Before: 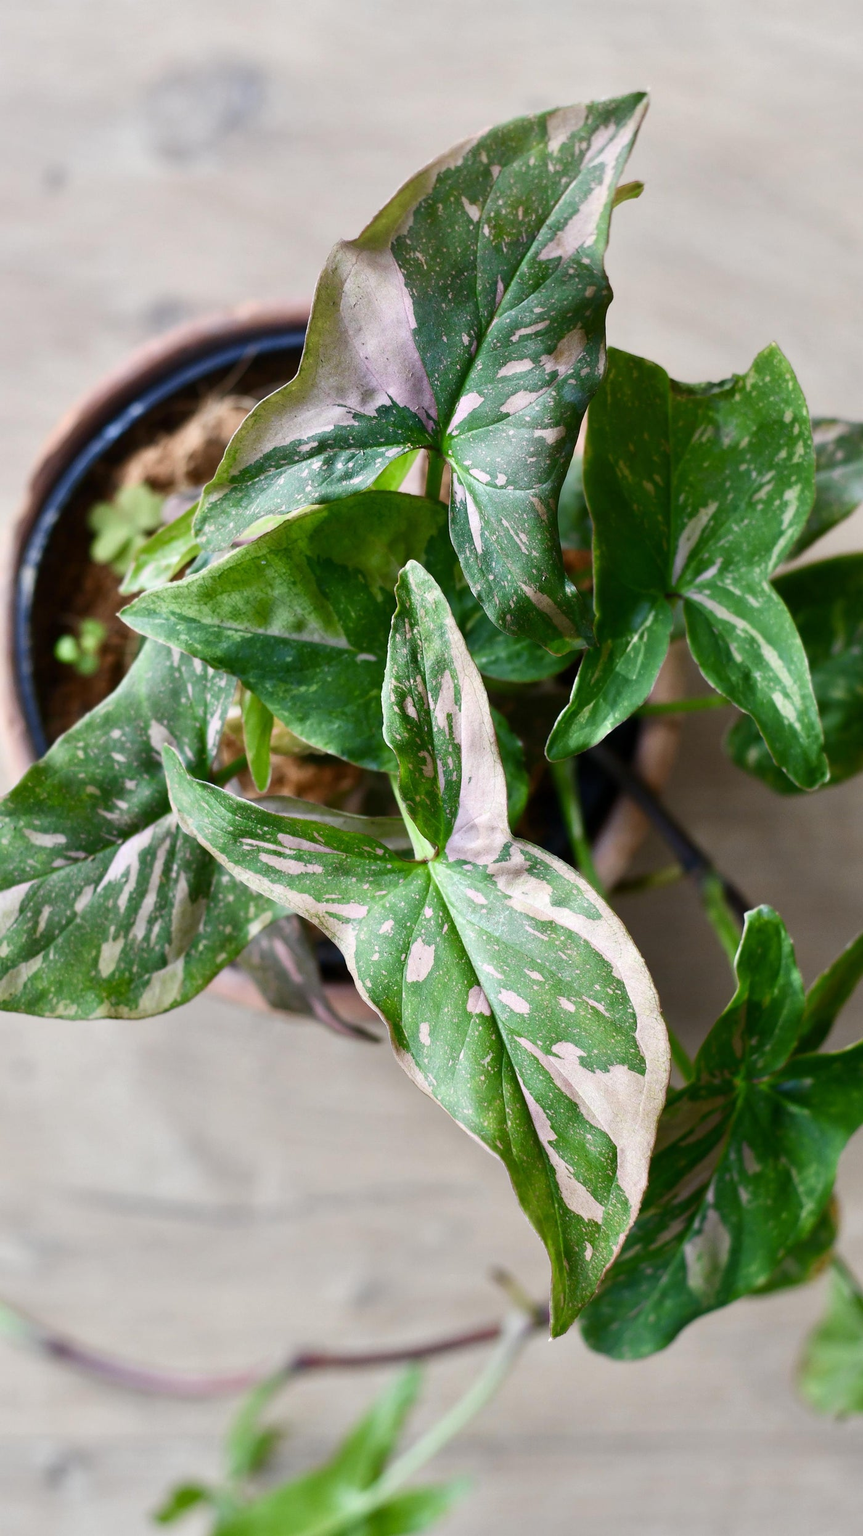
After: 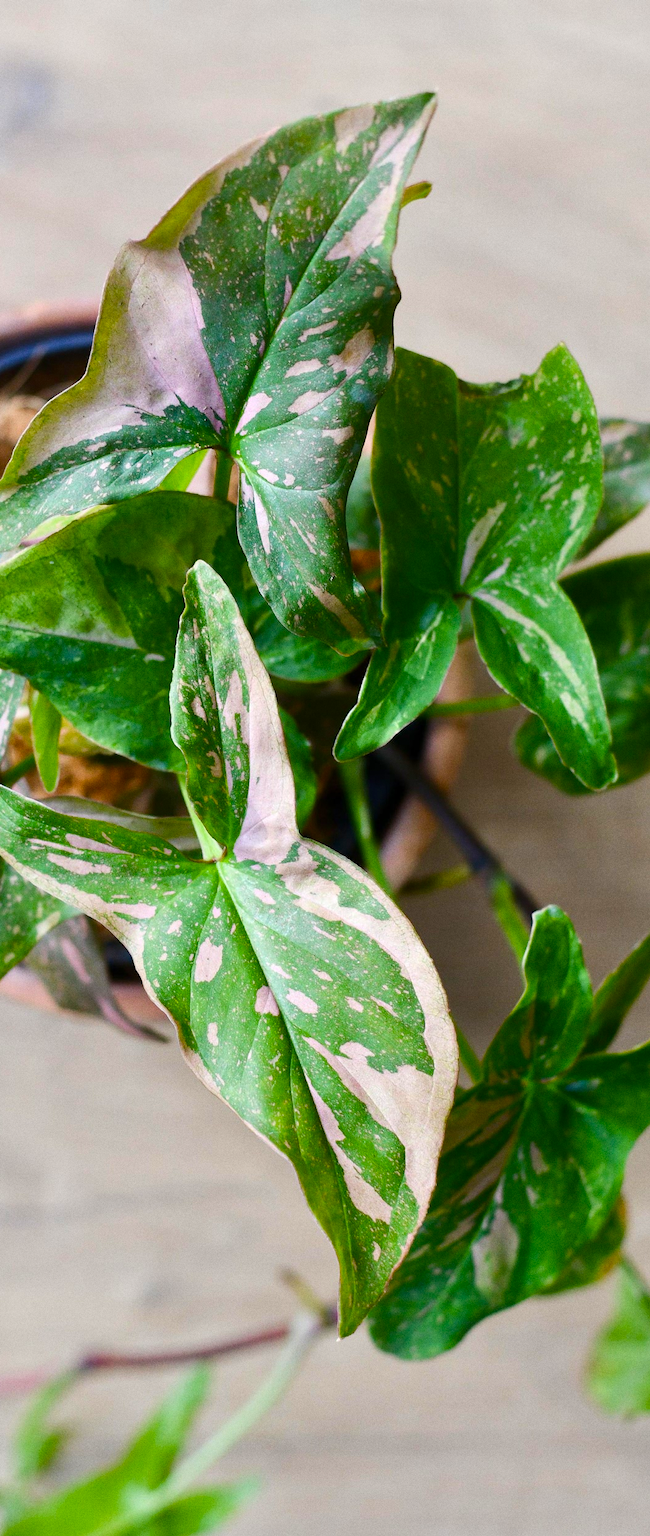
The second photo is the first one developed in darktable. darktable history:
crop and rotate: left 24.6%
color balance rgb: perceptual saturation grading › global saturation 25%, perceptual brilliance grading › mid-tones 10%, perceptual brilliance grading › shadows 15%, global vibrance 20%
grain: coarseness 0.09 ISO
